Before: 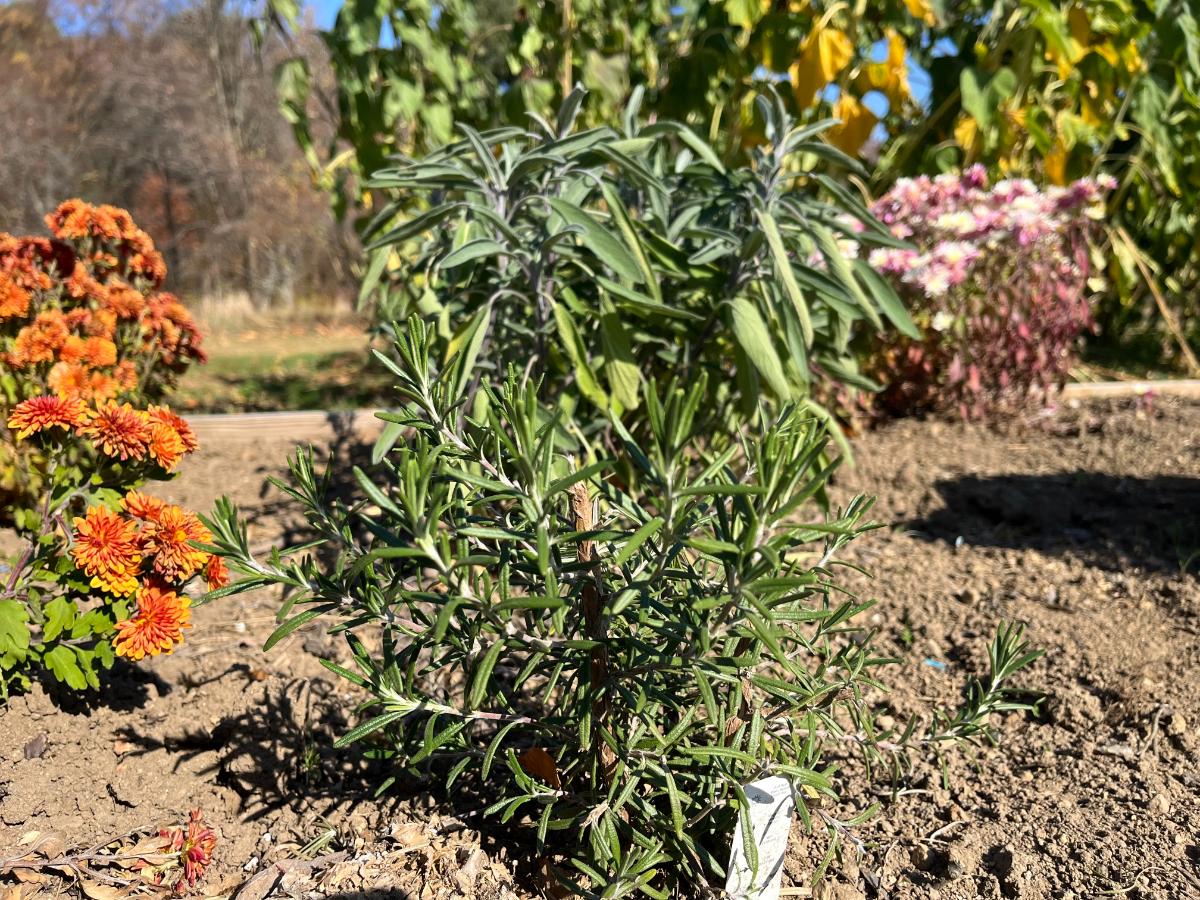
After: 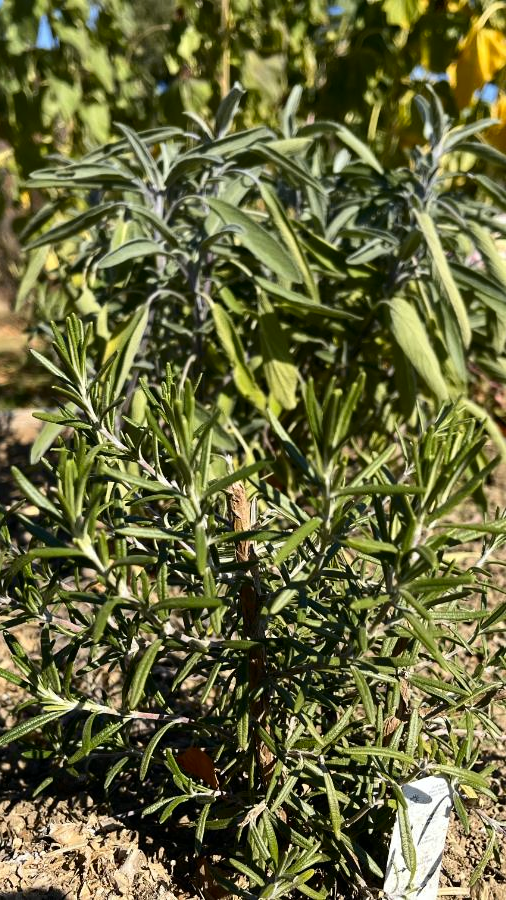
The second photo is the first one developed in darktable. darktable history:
crop: left 28.583%, right 29.231%
tone curve: curves: ch0 [(0, 0) (0.227, 0.17) (0.766, 0.774) (1, 1)]; ch1 [(0, 0) (0.114, 0.127) (0.437, 0.452) (0.498, 0.495) (0.579, 0.576) (1, 1)]; ch2 [(0, 0) (0.233, 0.259) (0.493, 0.492) (0.568, 0.579) (1, 1)], color space Lab, independent channels, preserve colors none
